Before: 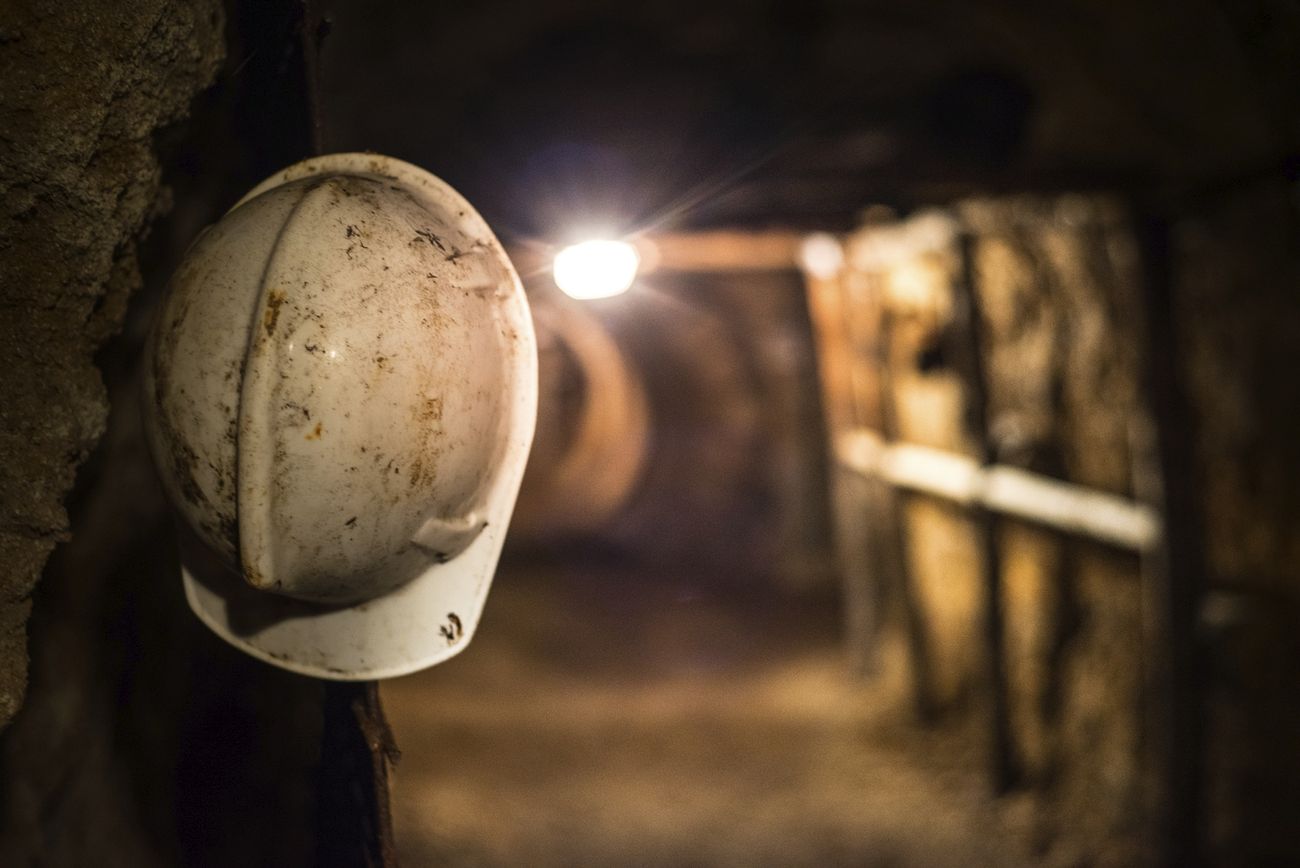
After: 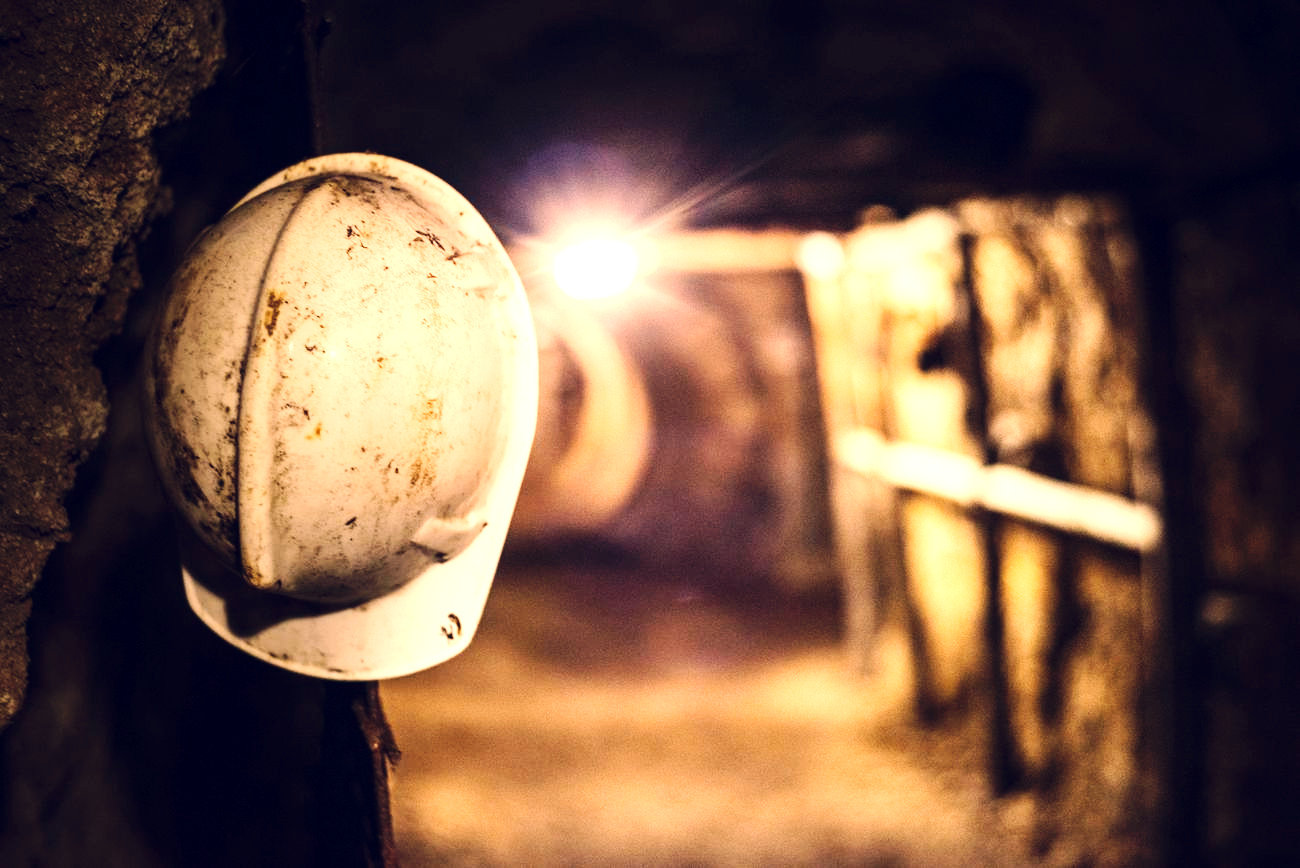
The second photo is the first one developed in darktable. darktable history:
base curve: curves: ch0 [(0, 0) (0.032, 0.025) (0.121, 0.166) (0.206, 0.329) (0.605, 0.79) (1, 1)], preserve colors none
tone equalizer: -8 EV -0.417 EV, -7 EV -0.389 EV, -6 EV -0.333 EV, -5 EV -0.222 EV, -3 EV 0.222 EV, -2 EV 0.333 EV, -1 EV 0.389 EV, +0 EV 0.417 EV, edges refinement/feathering 500, mask exposure compensation -1.57 EV, preserve details no
color correction: highlights a* 19.59, highlights b* 27.49, shadows a* 3.46, shadows b* -17.28, saturation 0.73
exposure: exposure 1.061 EV, compensate highlight preservation false
